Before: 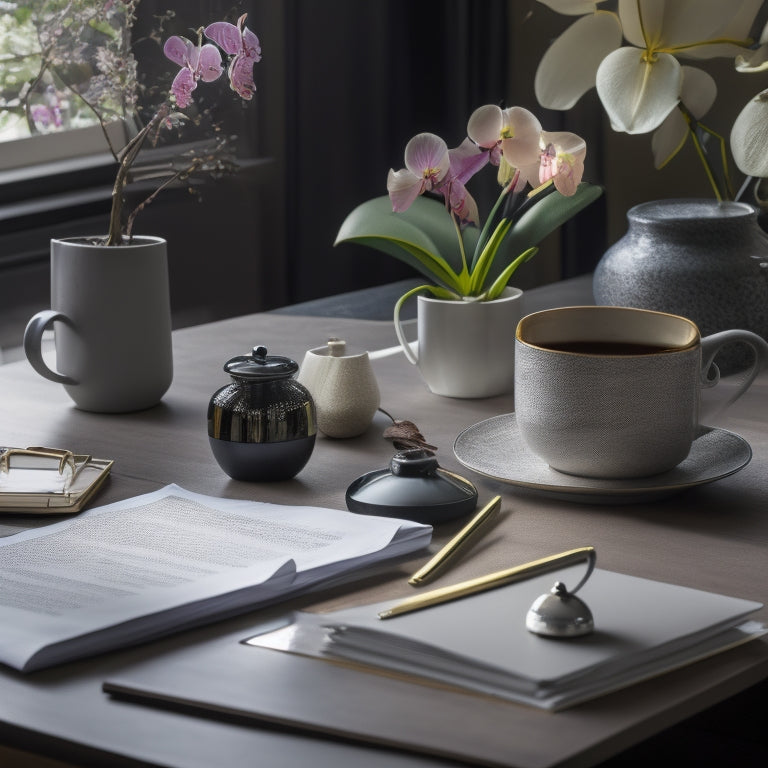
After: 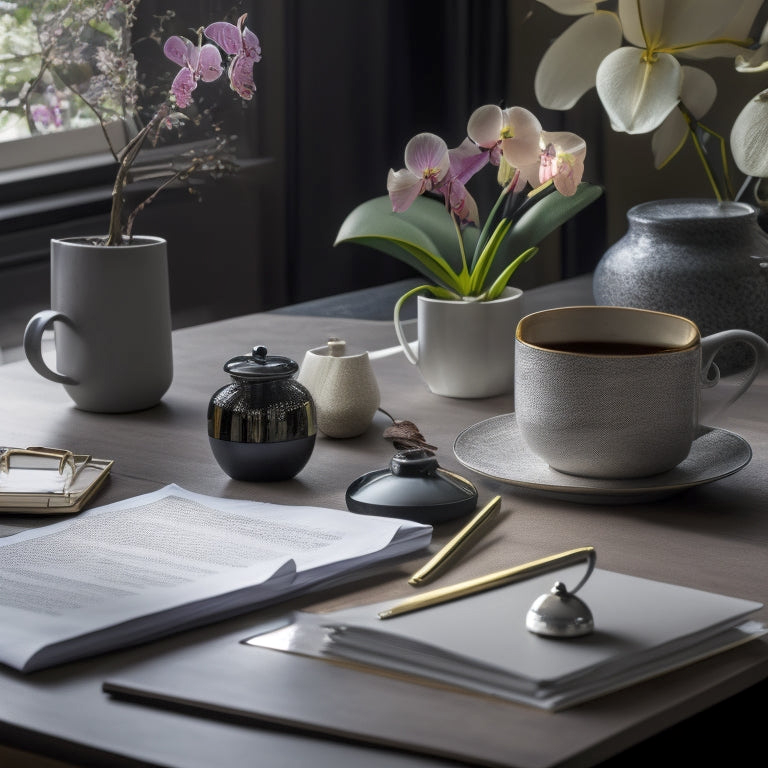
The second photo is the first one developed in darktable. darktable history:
local contrast: highlights 103%, shadows 103%, detail 119%, midtone range 0.2
